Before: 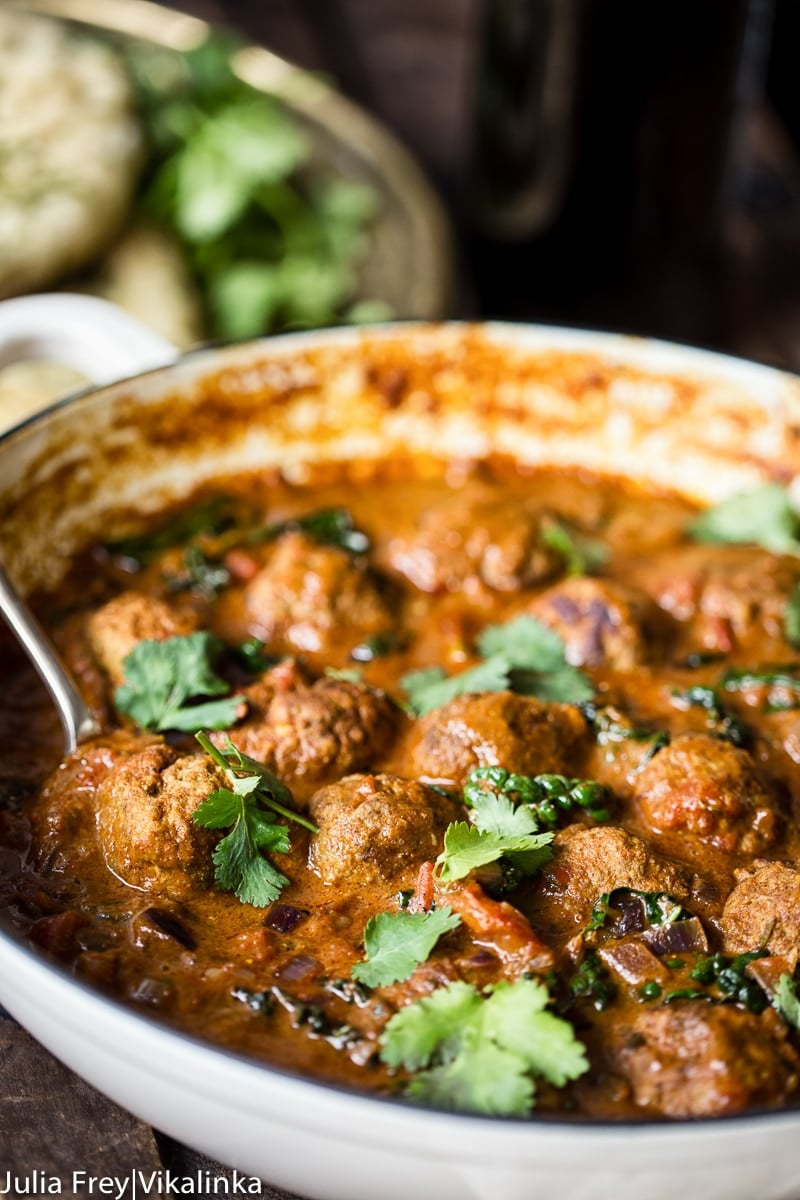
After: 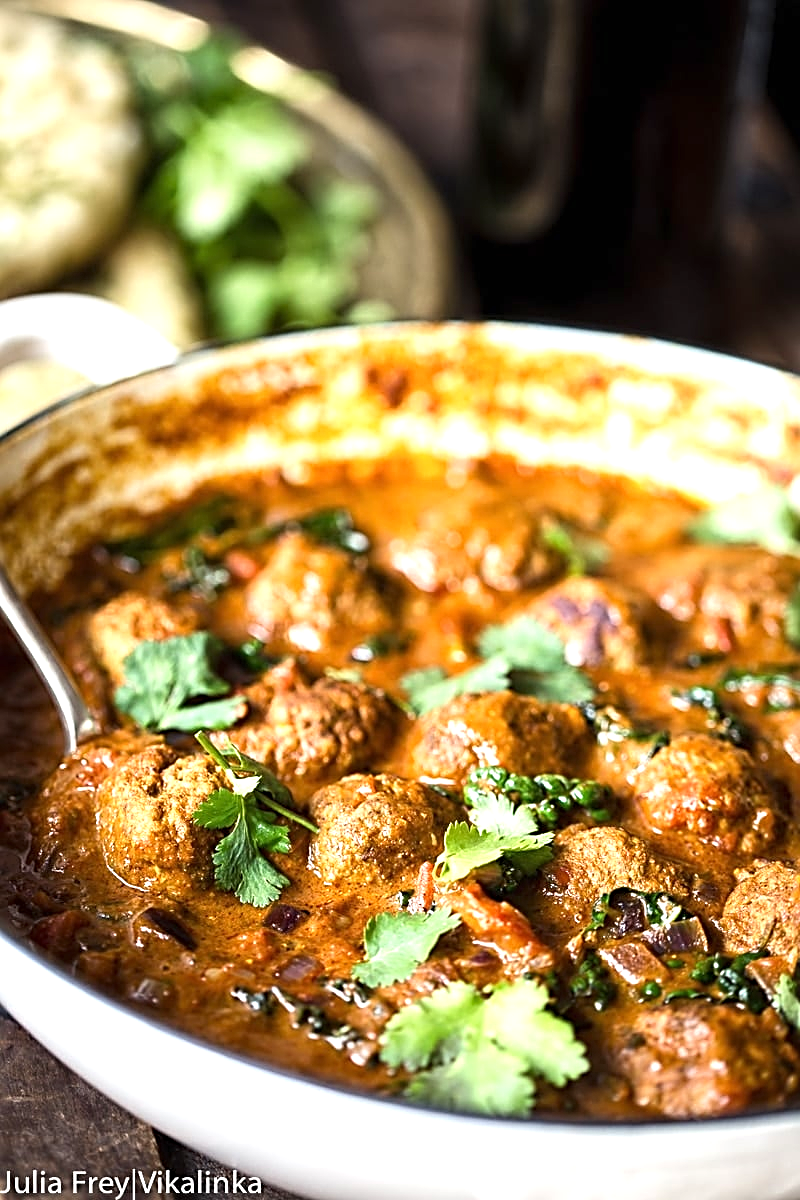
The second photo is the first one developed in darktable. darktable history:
exposure: black level correction 0, exposure 0.697 EV, compensate highlight preservation false
sharpen: radius 2.534, amount 0.617
